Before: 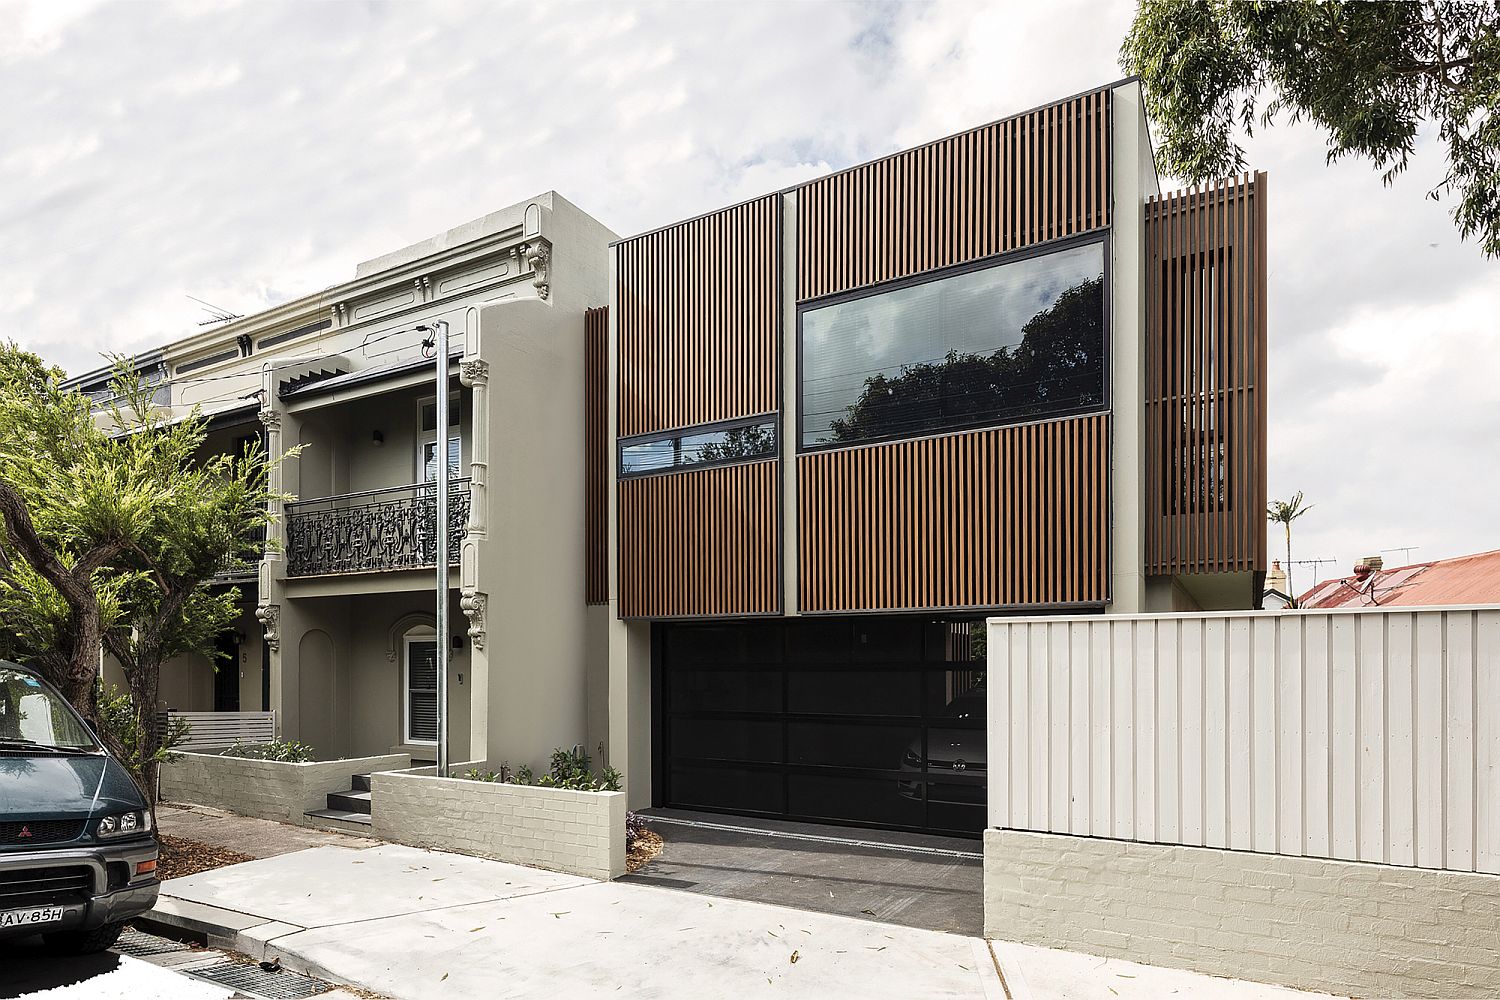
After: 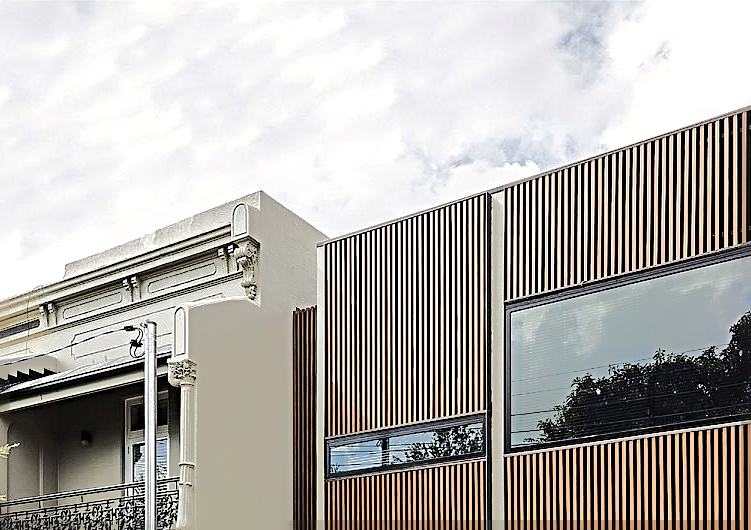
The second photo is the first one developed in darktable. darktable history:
tone equalizer: -8 EV -0.498 EV, -7 EV -0.282 EV, -6 EV -0.089 EV, -5 EV 0.408 EV, -4 EV 0.978 EV, -3 EV 0.797 EV, -2 EV -0.007 EV, -1 EV 0.143 EV, +0 EV -0.021 EV, edges refinement/feathering 500, mask exposure compensation -1.57 EV, preserve details no
sharpen: radius 3.971
crop: left 19.486%, right 30.441%, bottom 46.988%
